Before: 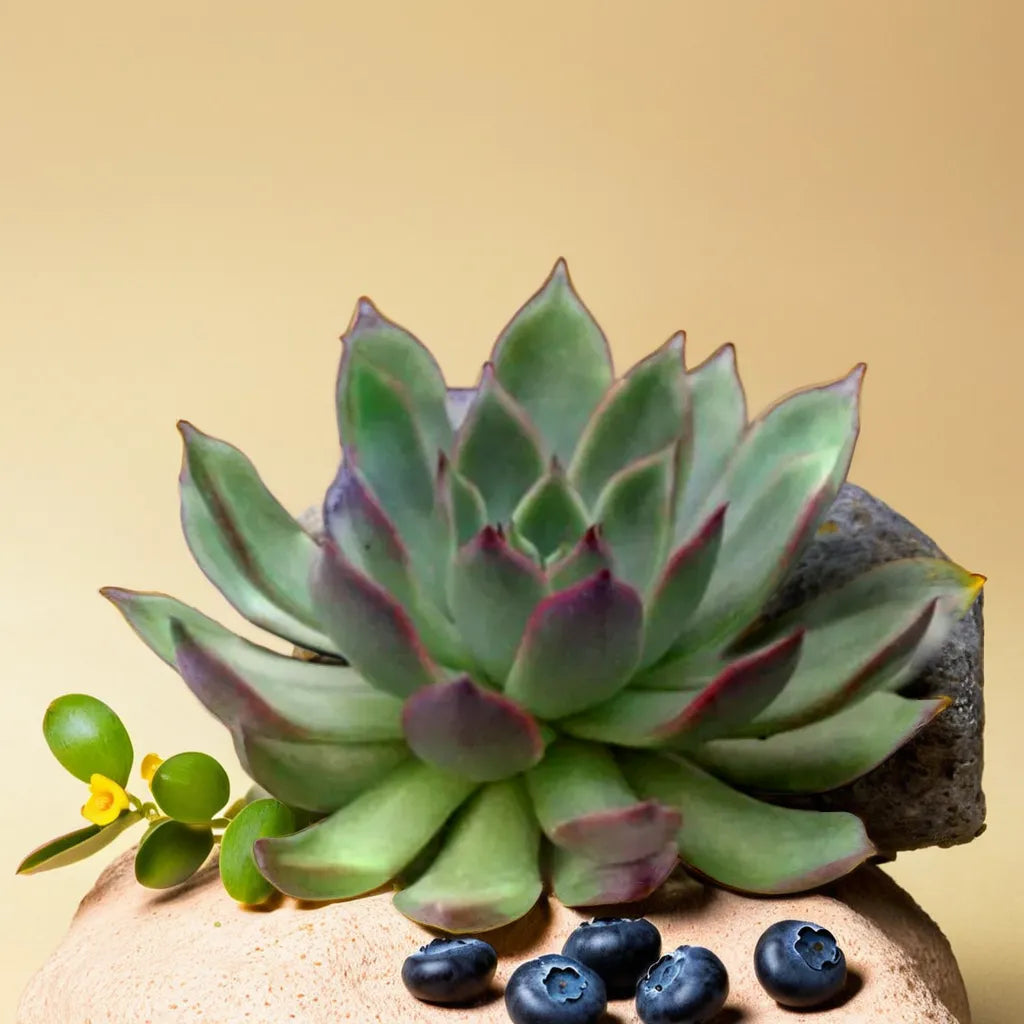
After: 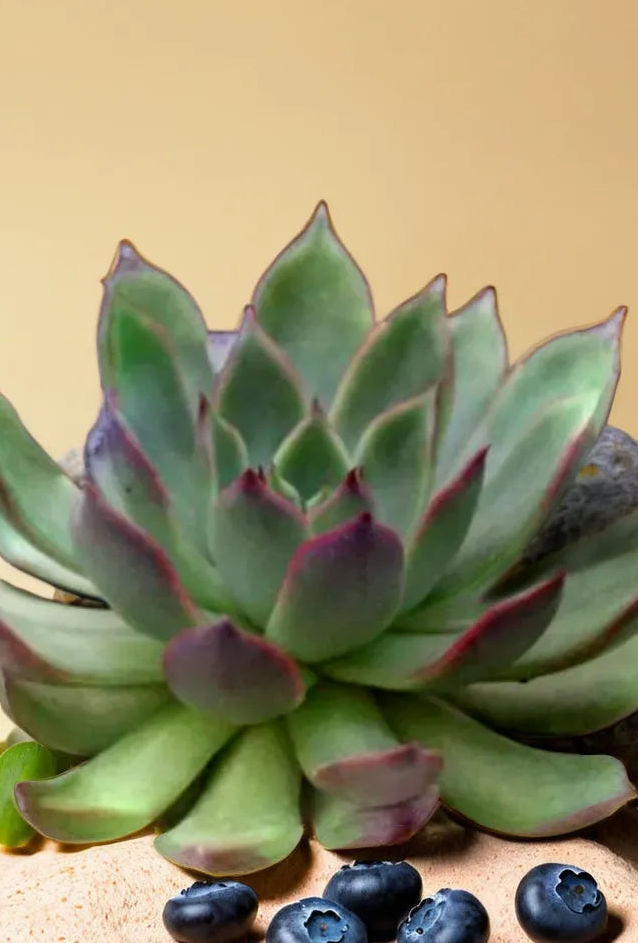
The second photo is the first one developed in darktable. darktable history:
crop and rotate: left 23.348%, top 5.644%, right 14.283%, bottom 2.264%
